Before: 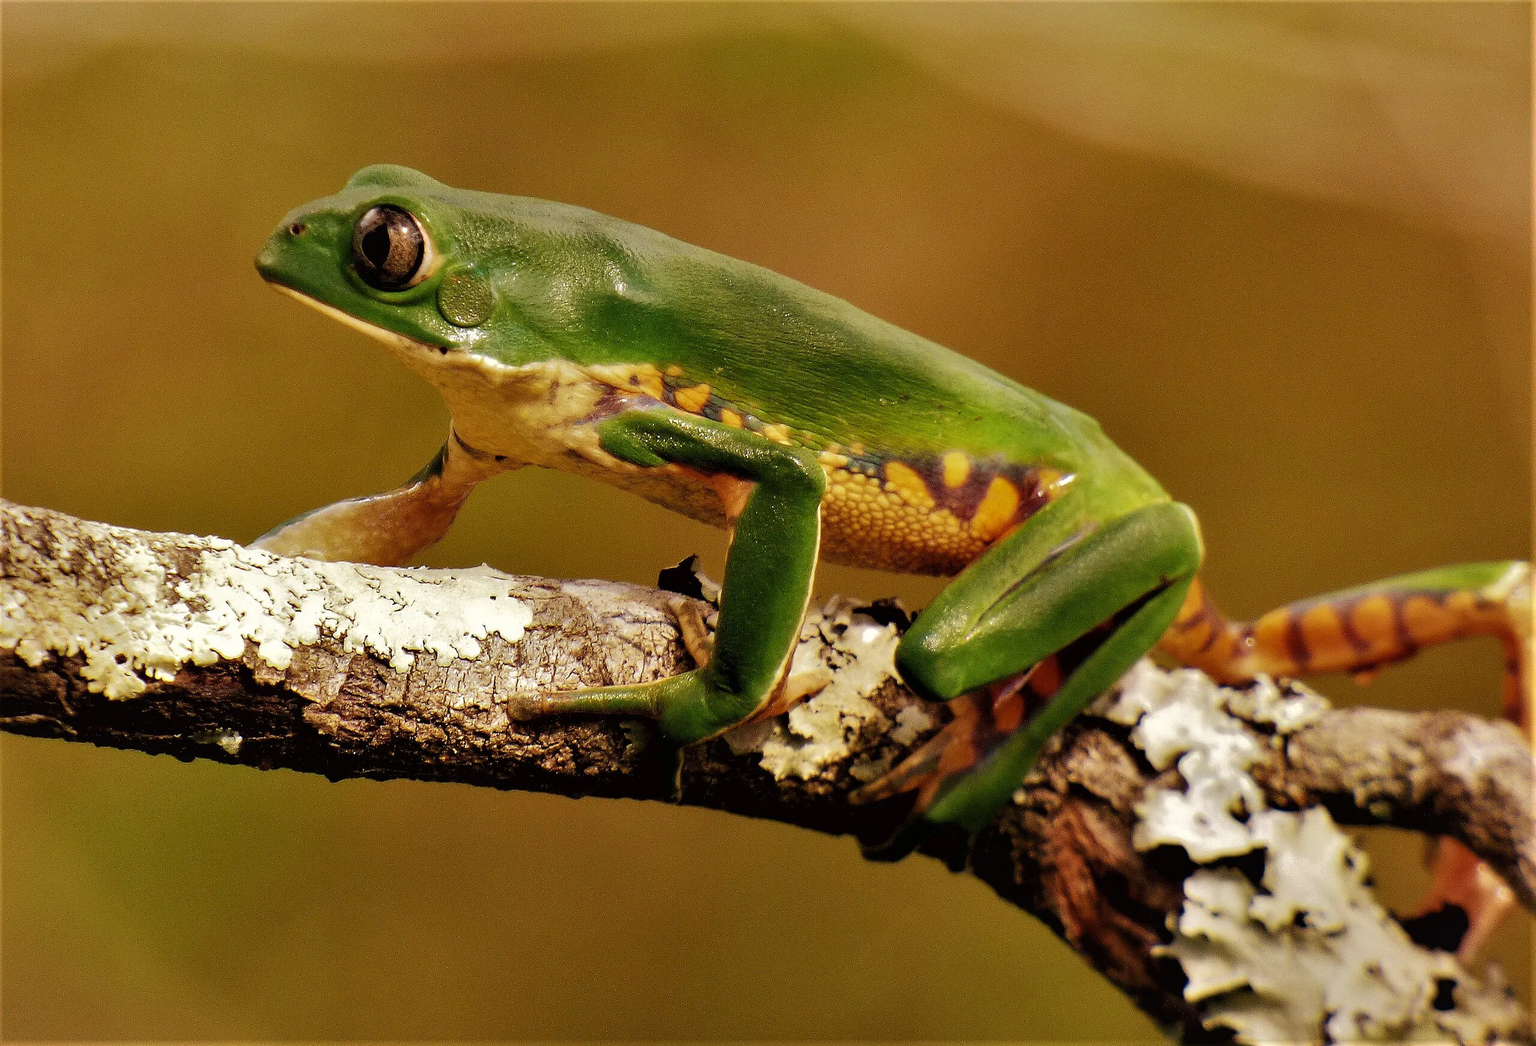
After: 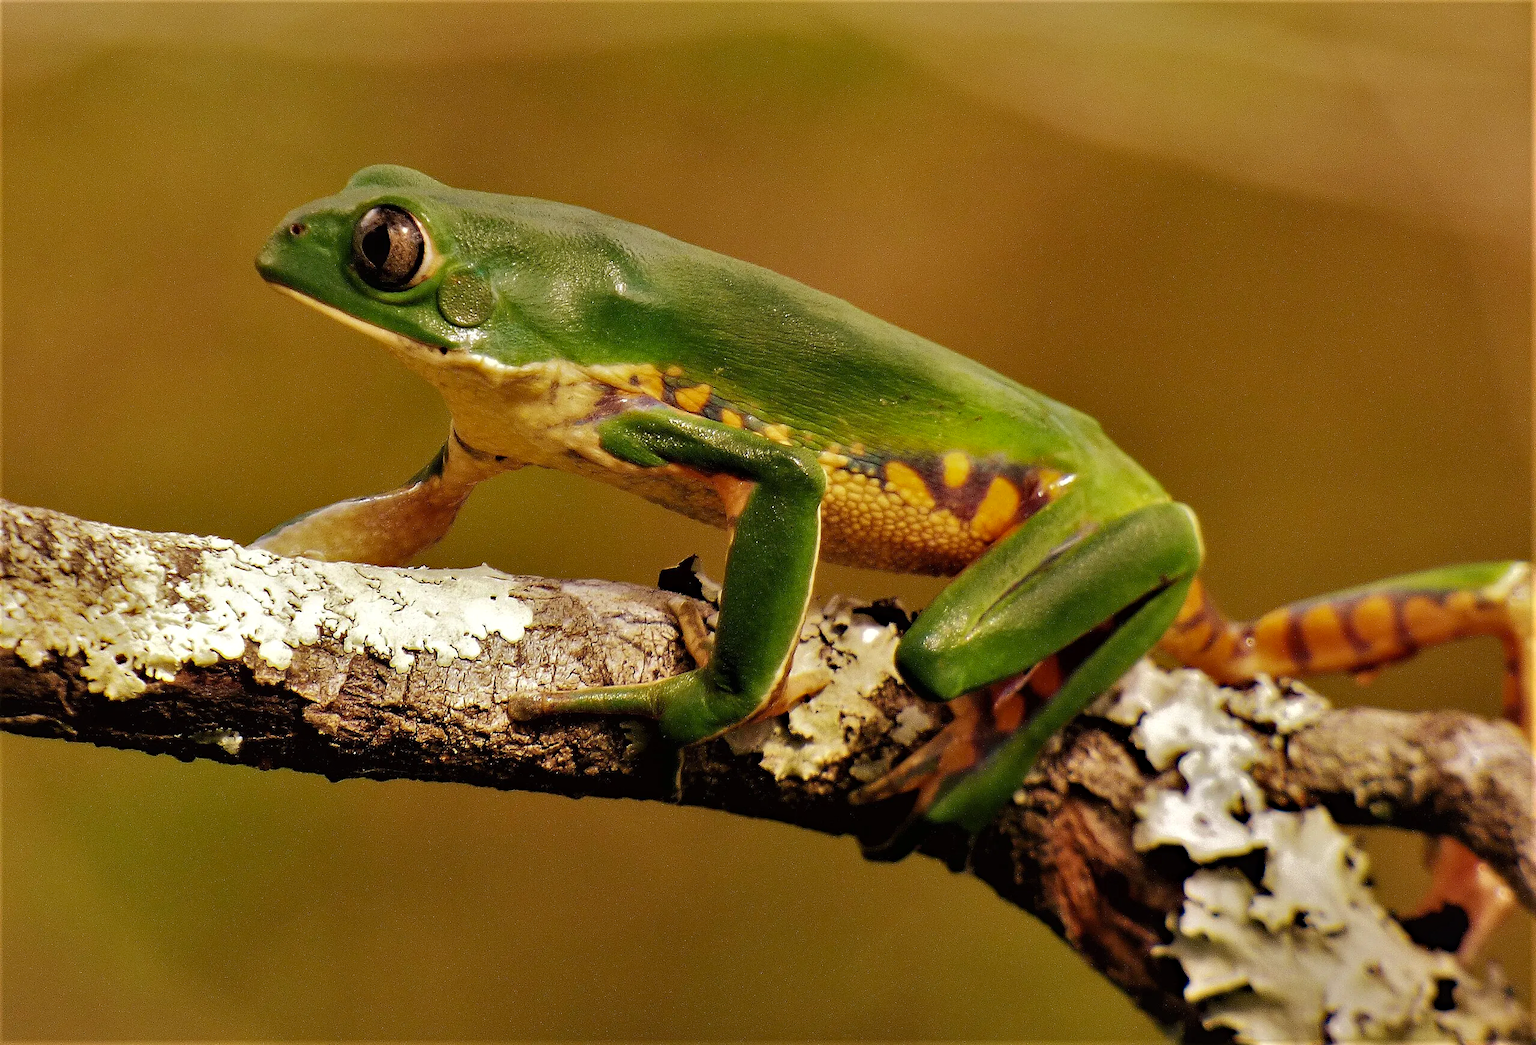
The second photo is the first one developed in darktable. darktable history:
haze removal: strength 0.304, distance 0.244, compatibility mode true, adaptive false
